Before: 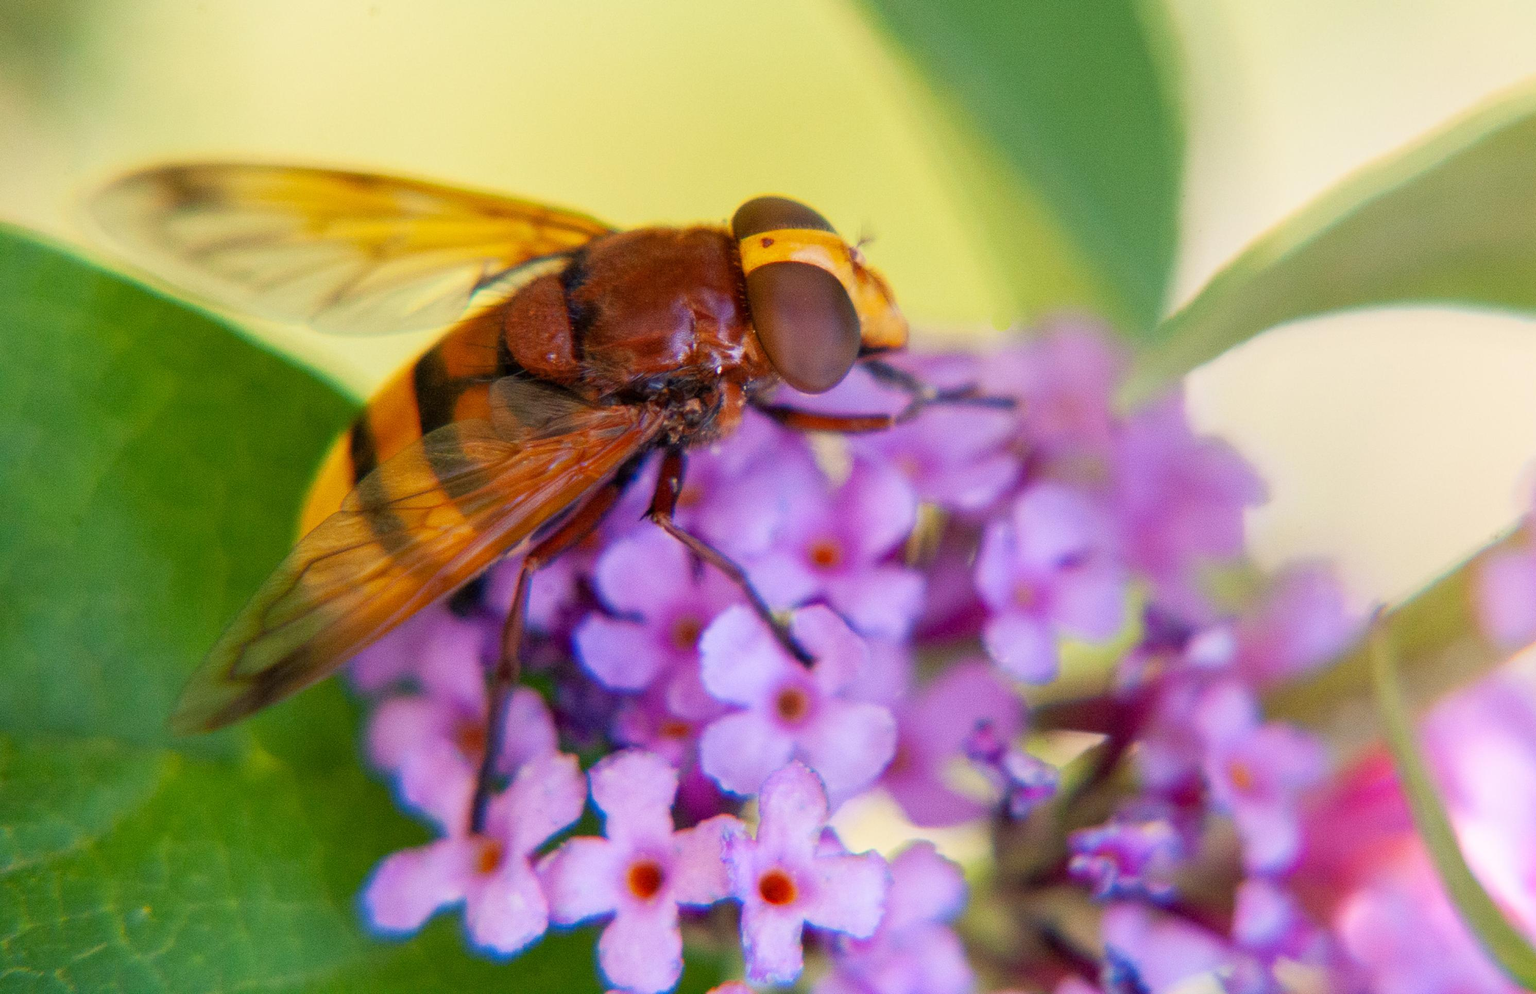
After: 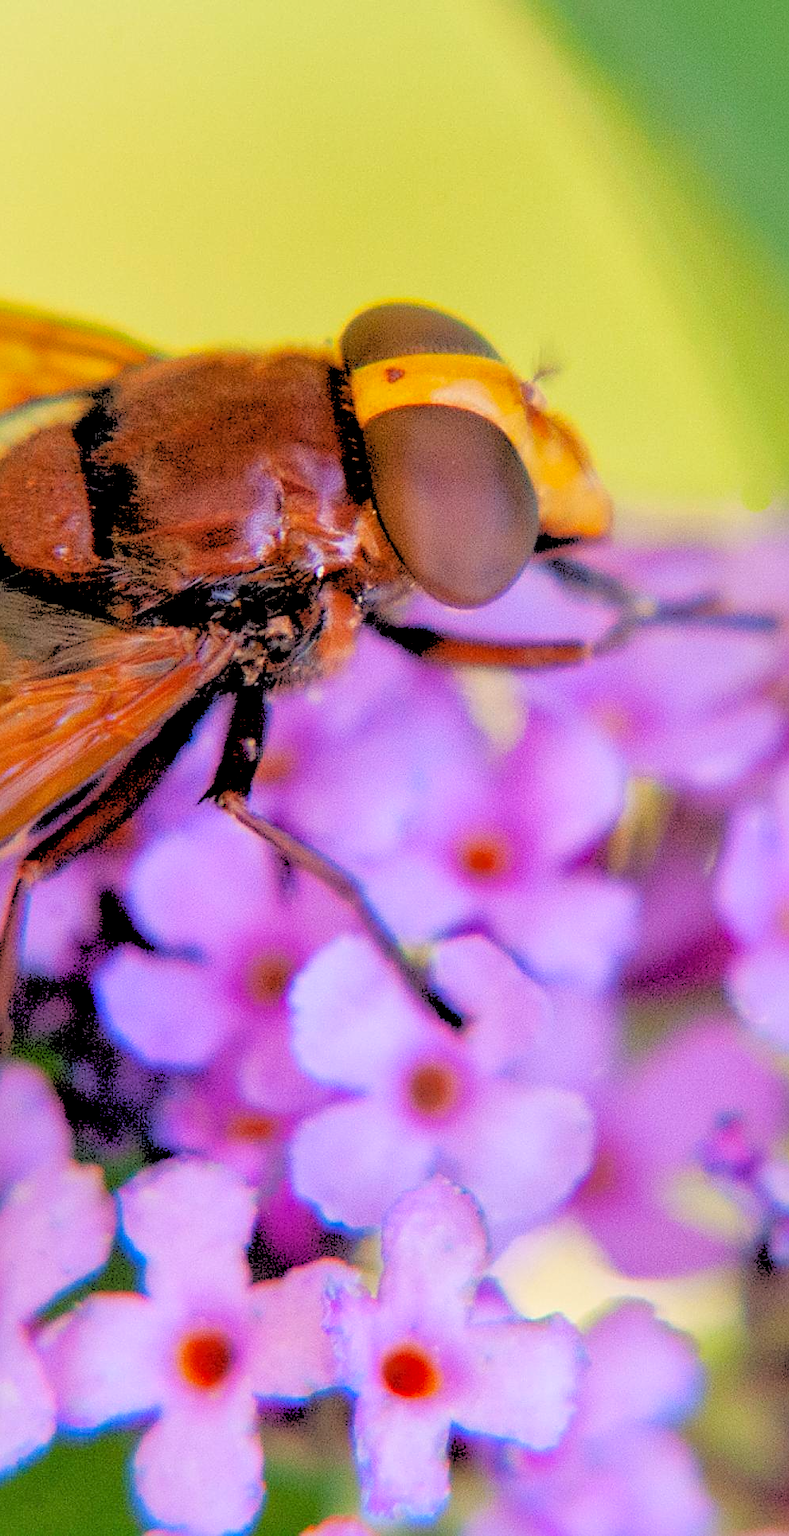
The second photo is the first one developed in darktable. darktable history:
sharpen: on, module defaults
crop: left 33.36%, right 33.36%
shadows and highlights: on, module defaults
rgb levels: levels [[0.027, 0.429, 0.996], [0, 0.5, 1], [0, 0.5, 1]]
